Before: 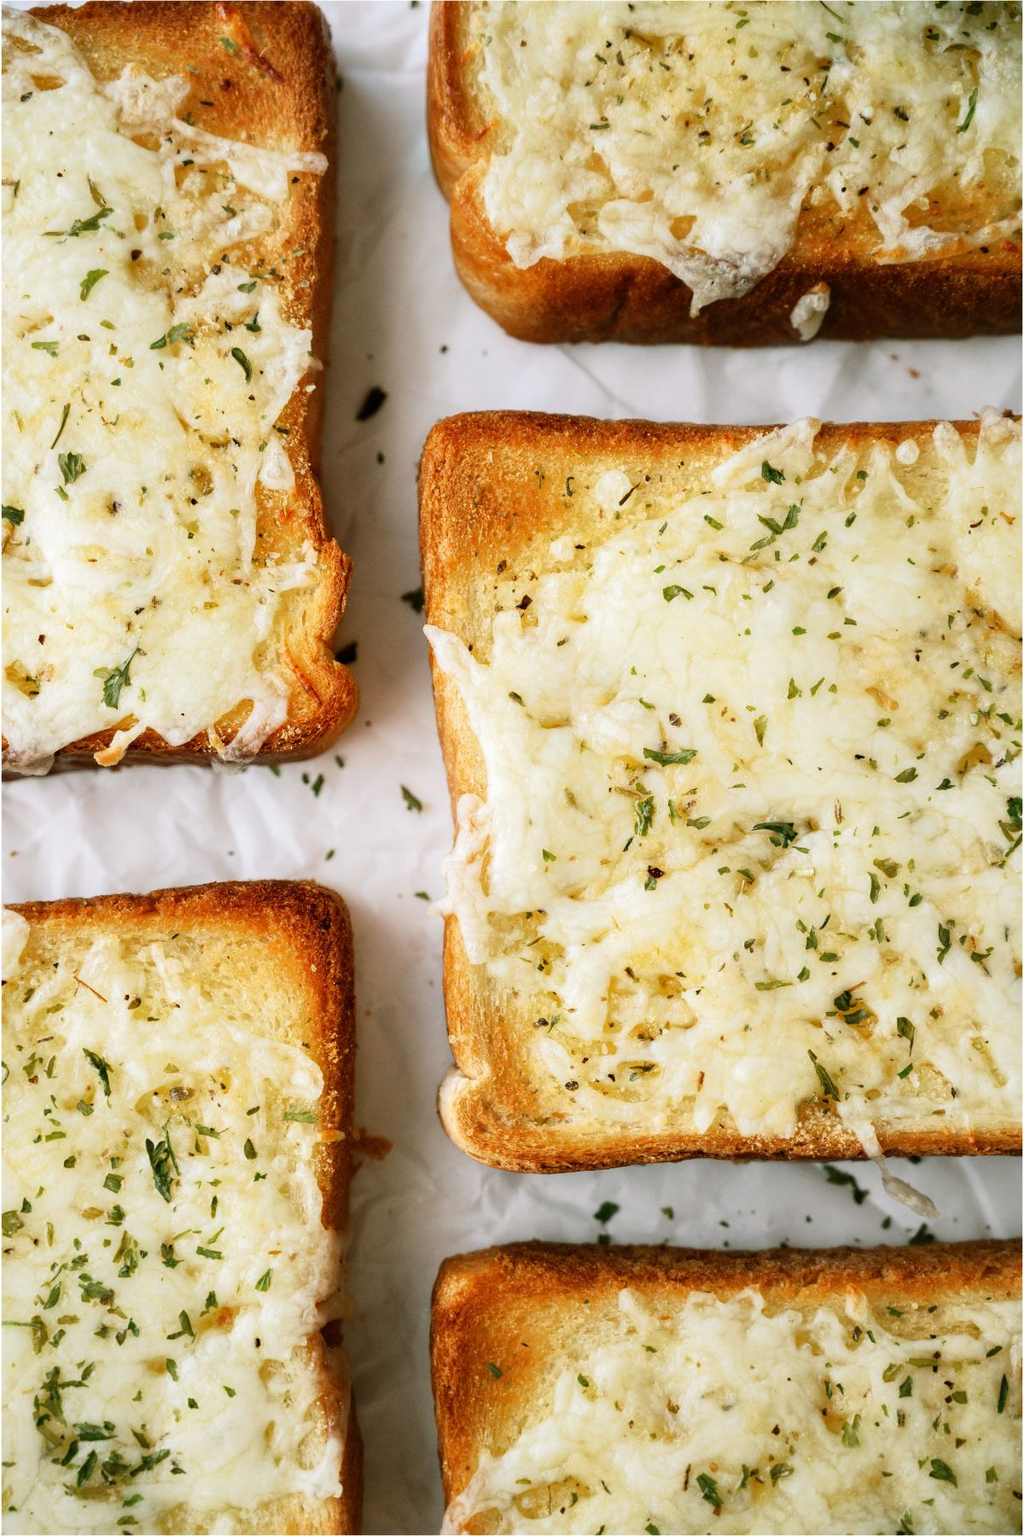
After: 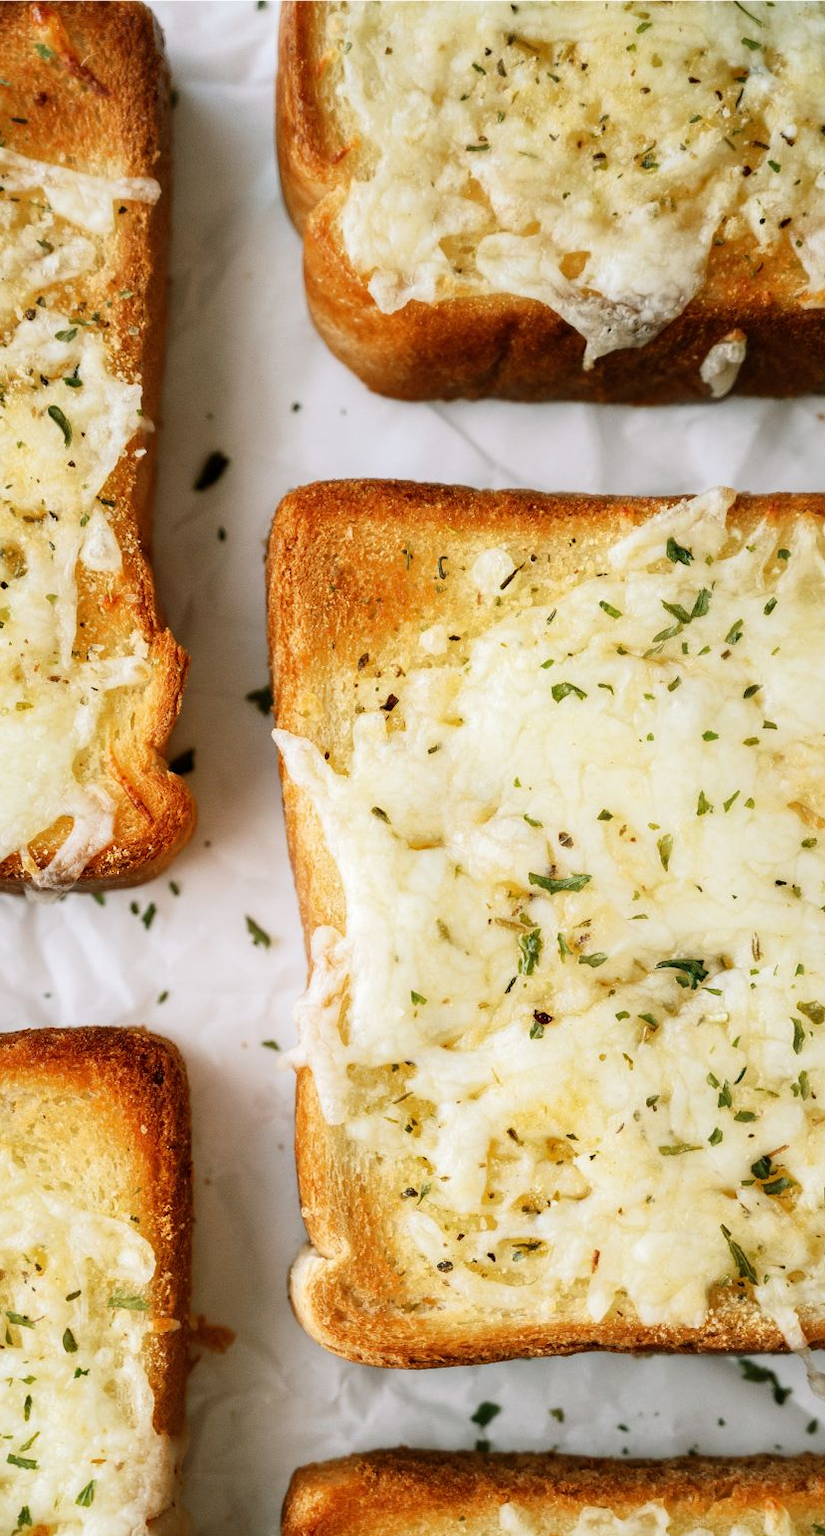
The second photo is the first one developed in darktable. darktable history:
crop: left 18.662%, right 12.181%, bottom 14.243%
